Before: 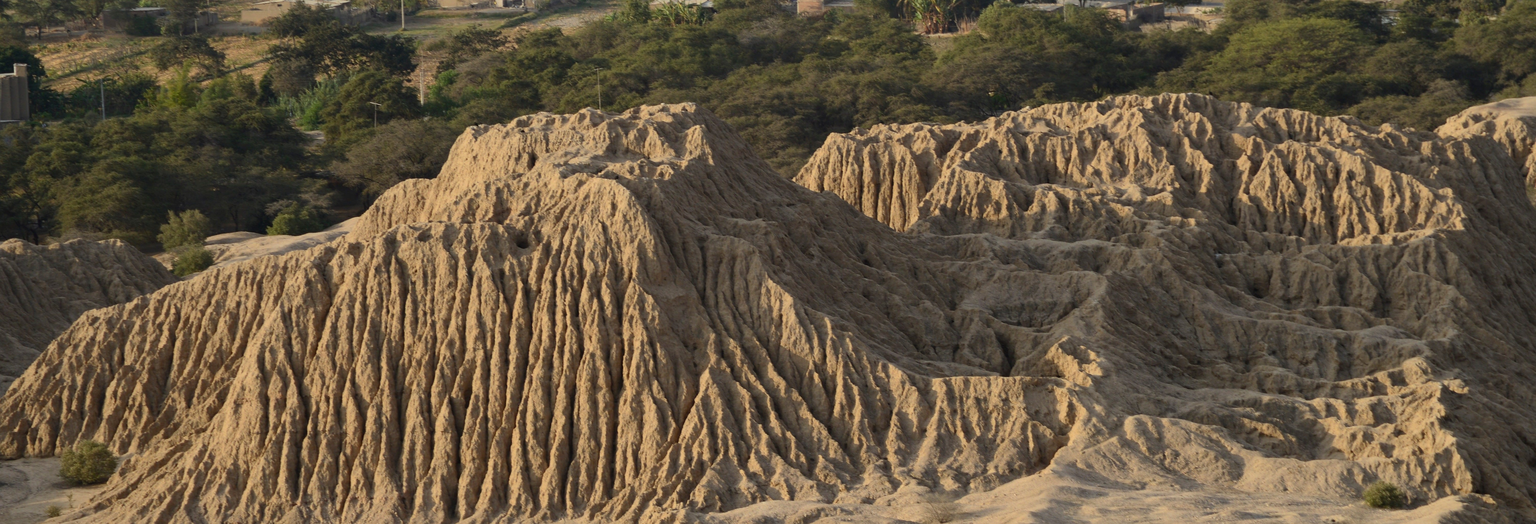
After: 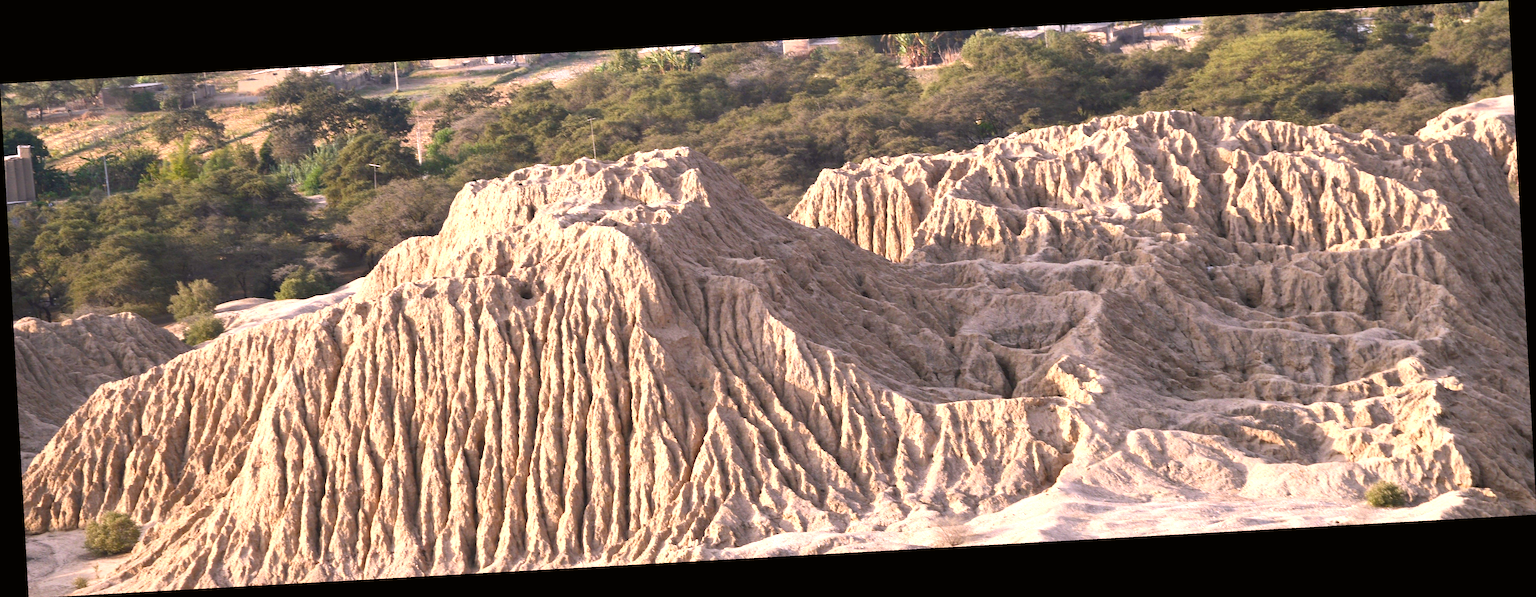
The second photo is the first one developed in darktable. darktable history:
exposure: black level correction 0, exposure 1.5 EV, compensate highlight preservation false
color correction: highlights a* 3.12, highlights b* -1.55, shadows a* -0.101, shadows b* 2.52, saturation 0.98
rotate and perspective: rotation -3.18°, automatic cropping off
white balance: red 1.066, blue 1.119
